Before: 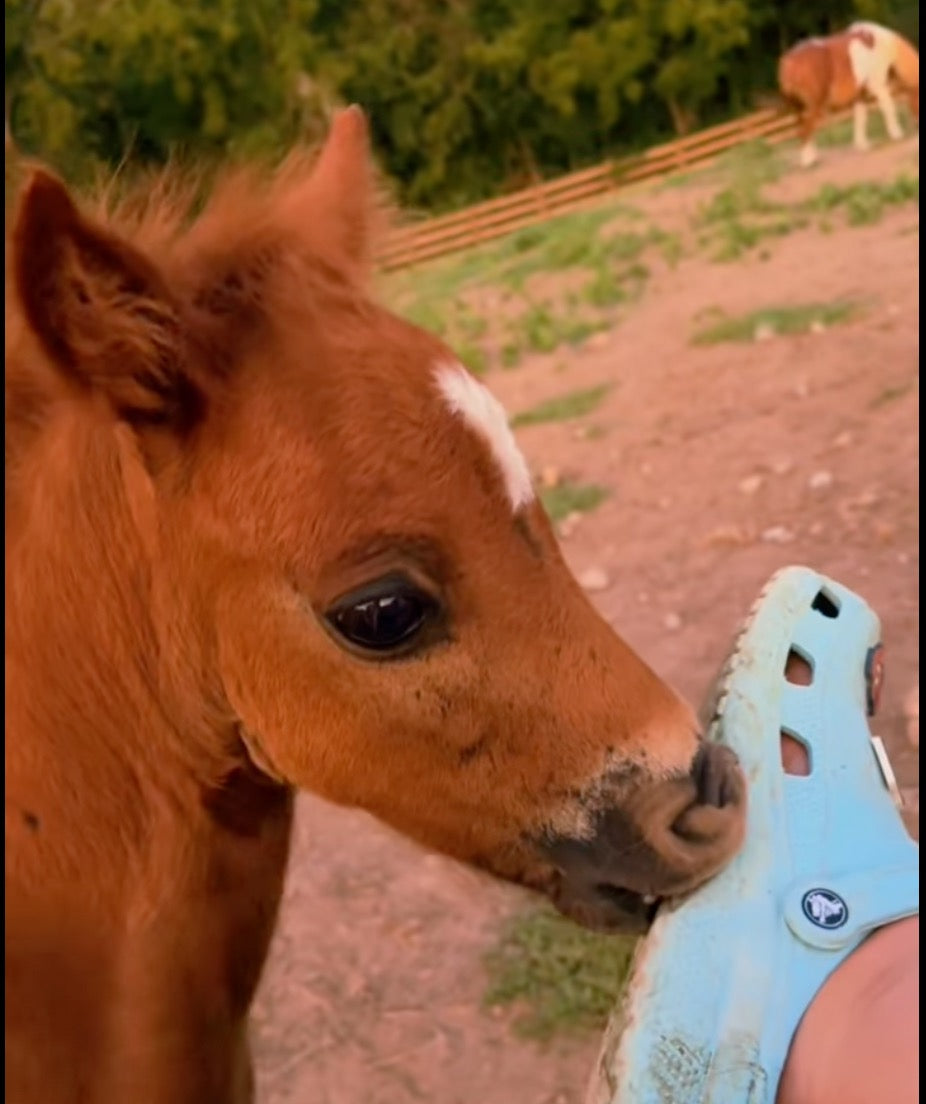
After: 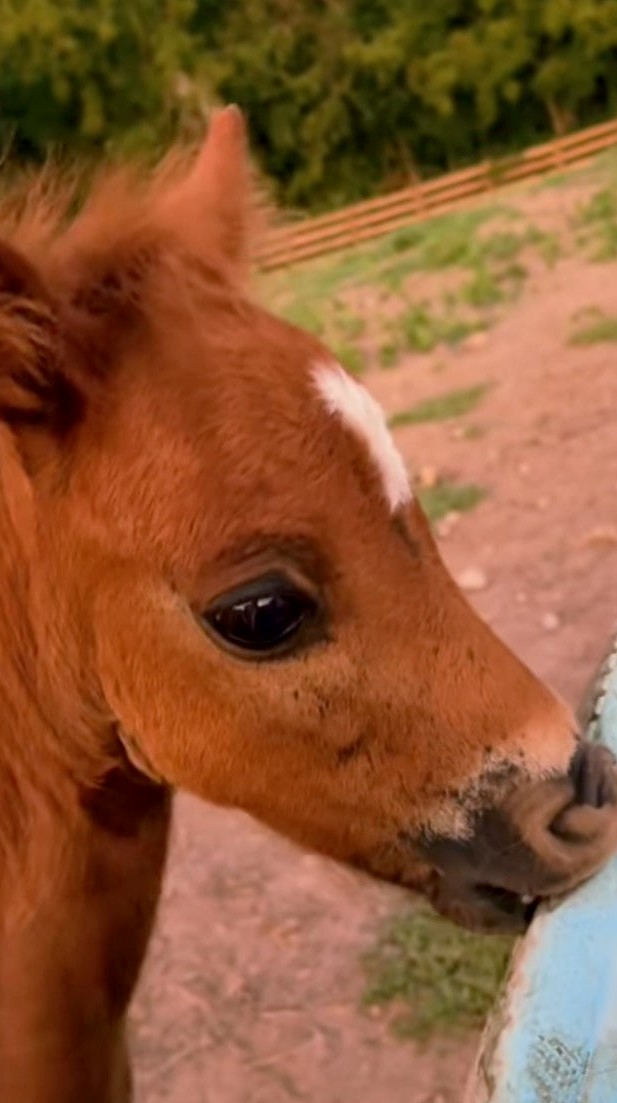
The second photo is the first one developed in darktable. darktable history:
local contrast: mode bilateral grid, contrast 20, coarseness 50, detail 120%, midtone range 0.2
crop and rotate: left 13.342%, right 19.991%
